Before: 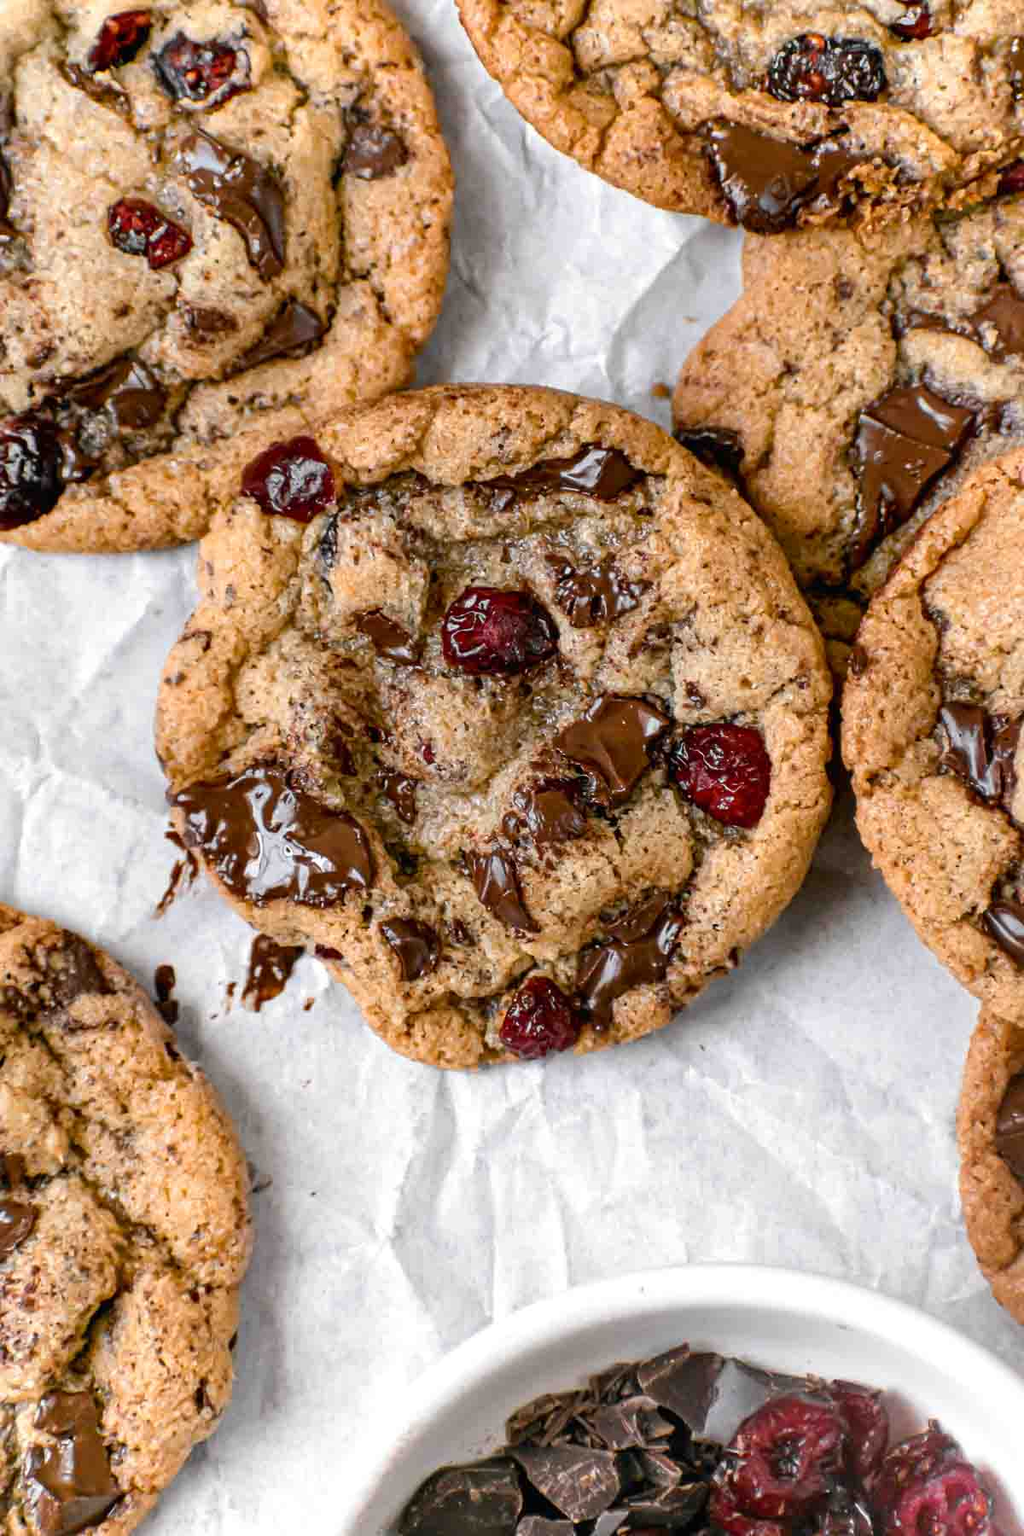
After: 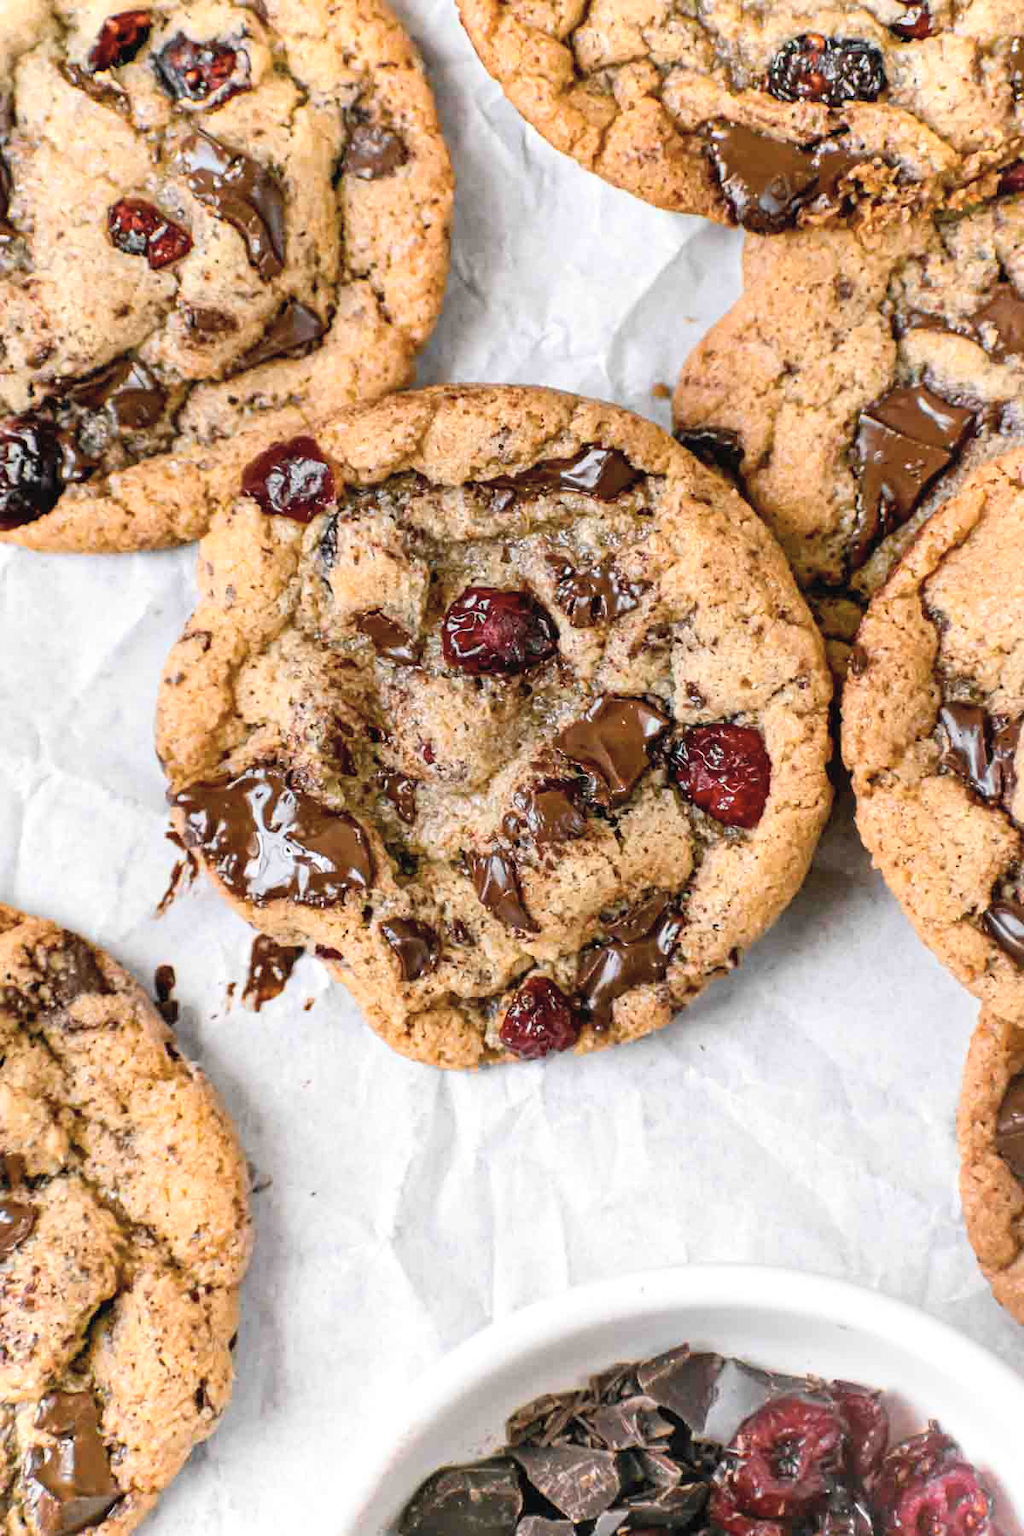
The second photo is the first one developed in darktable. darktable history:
tone equalizer: on, module defaults
contrast brightness saturation: contrast 0.144, brightness 0.205
